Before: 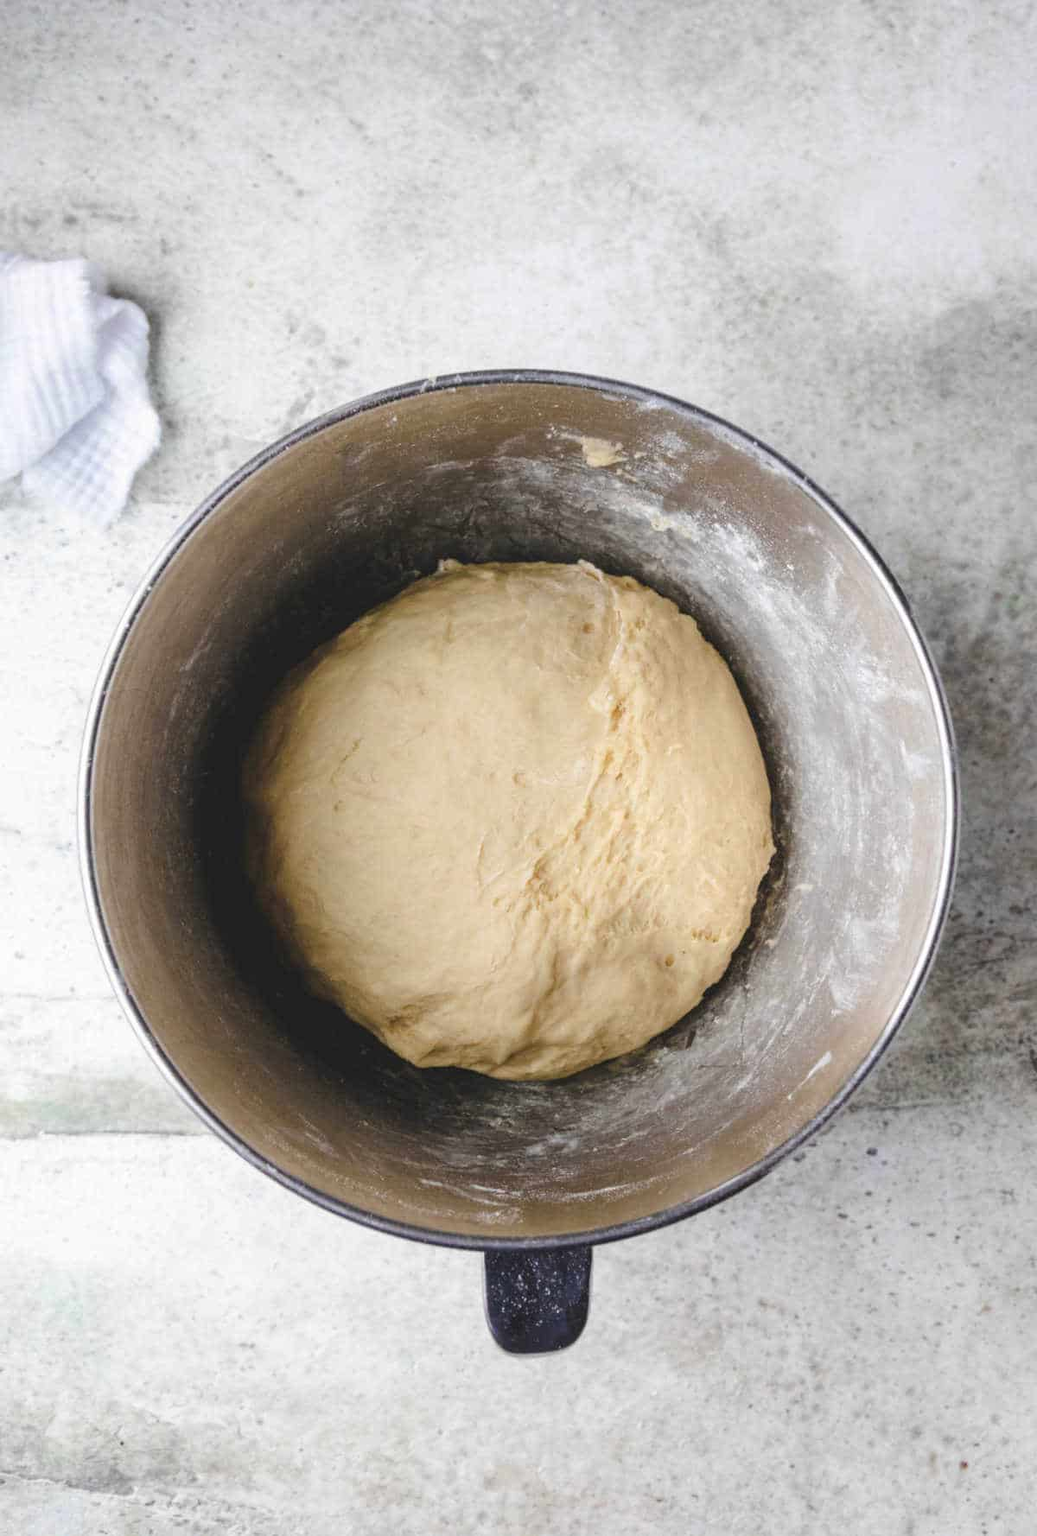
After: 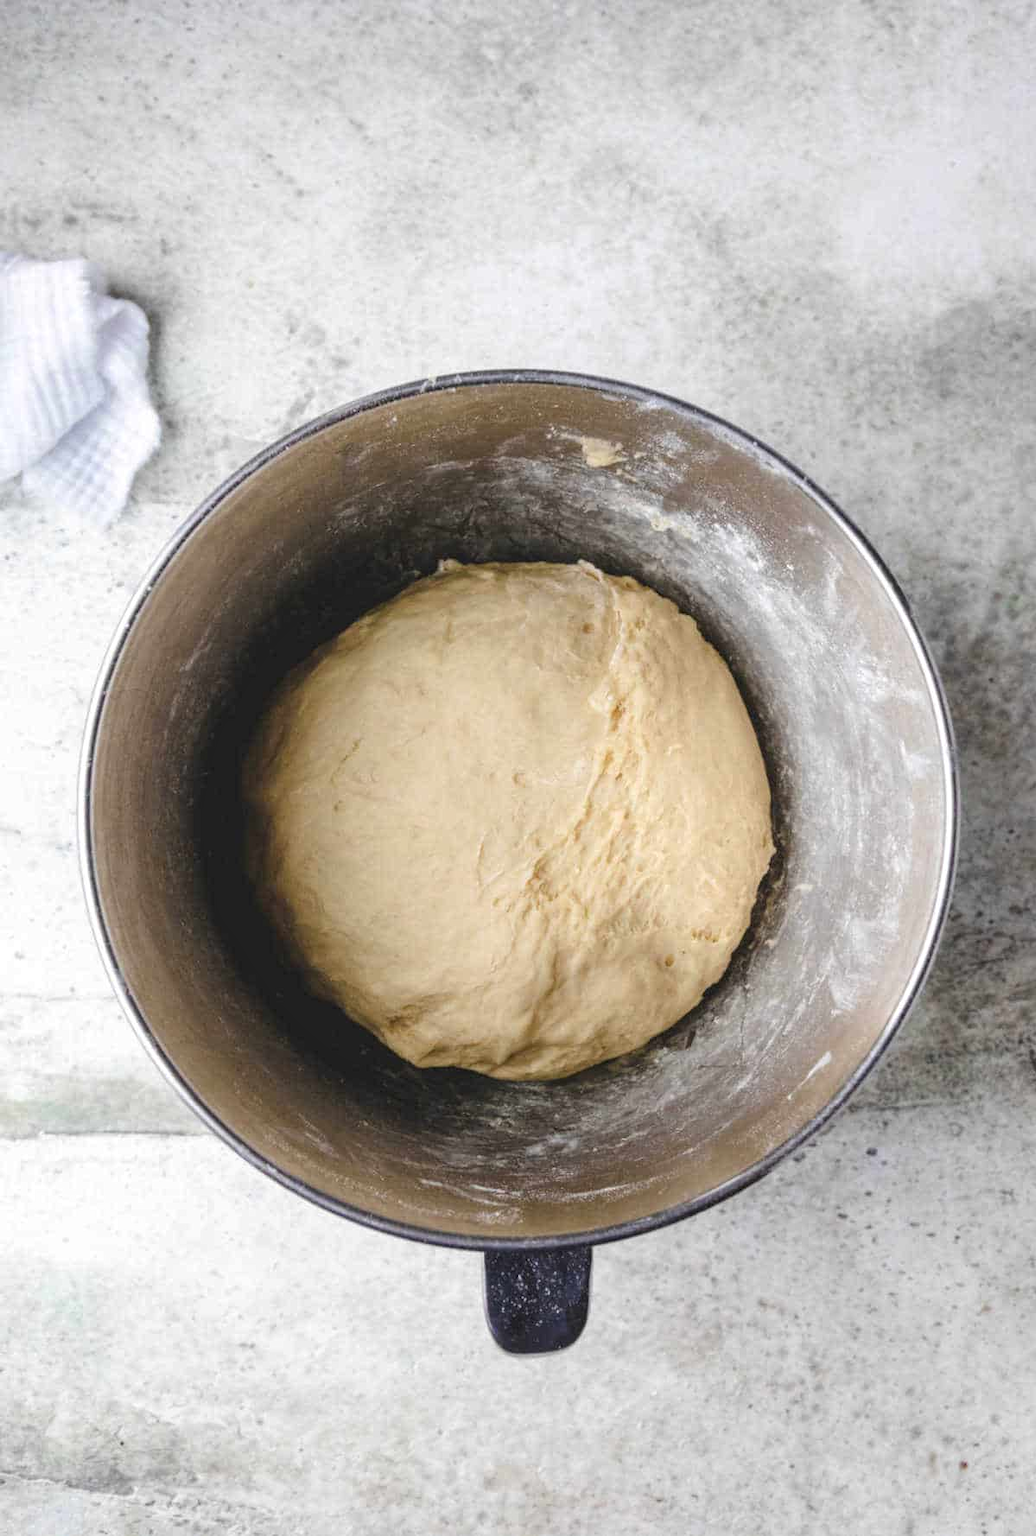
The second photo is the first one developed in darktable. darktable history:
local contrast: highlights 101%, shadows 99%, detail 120%, midtone range 0.2
